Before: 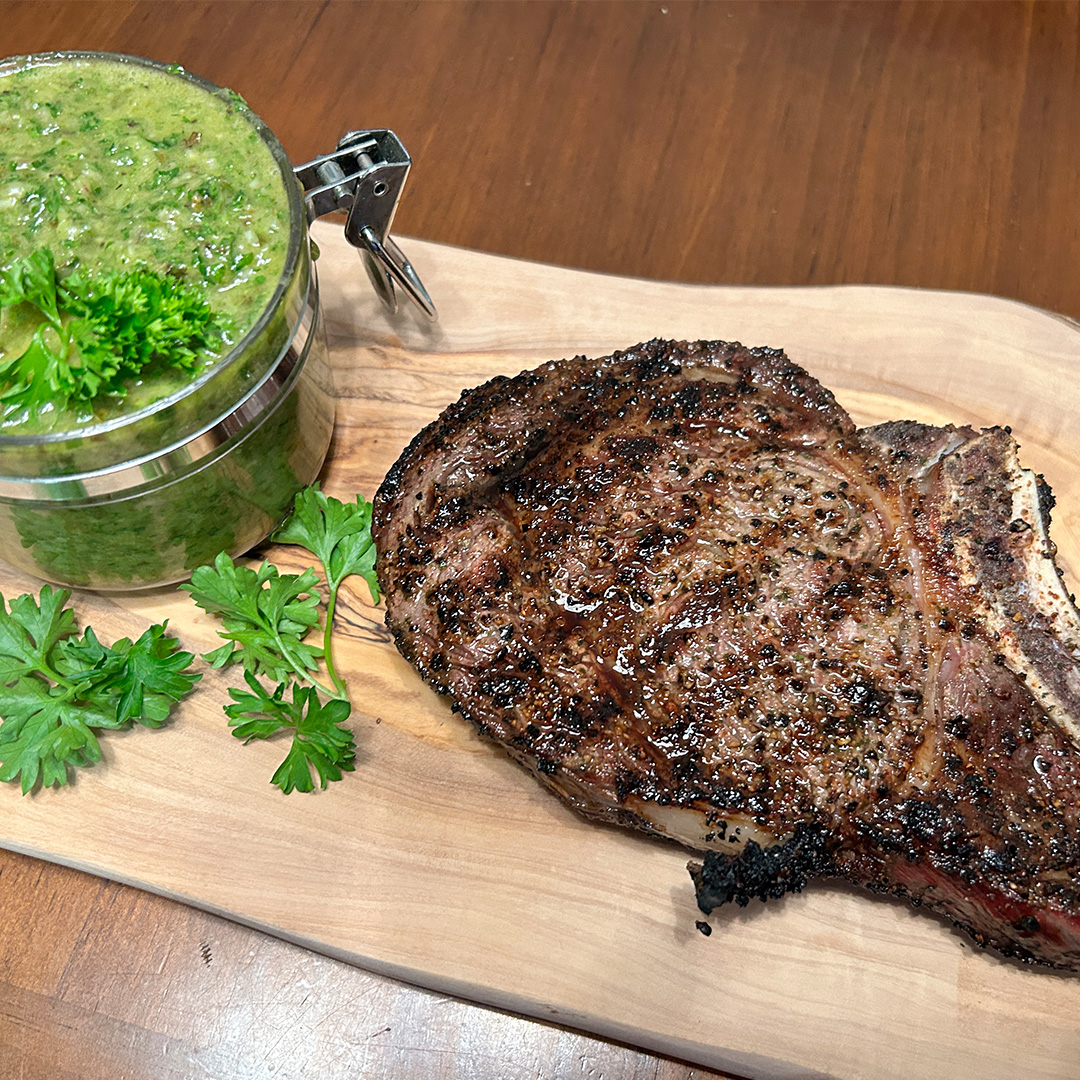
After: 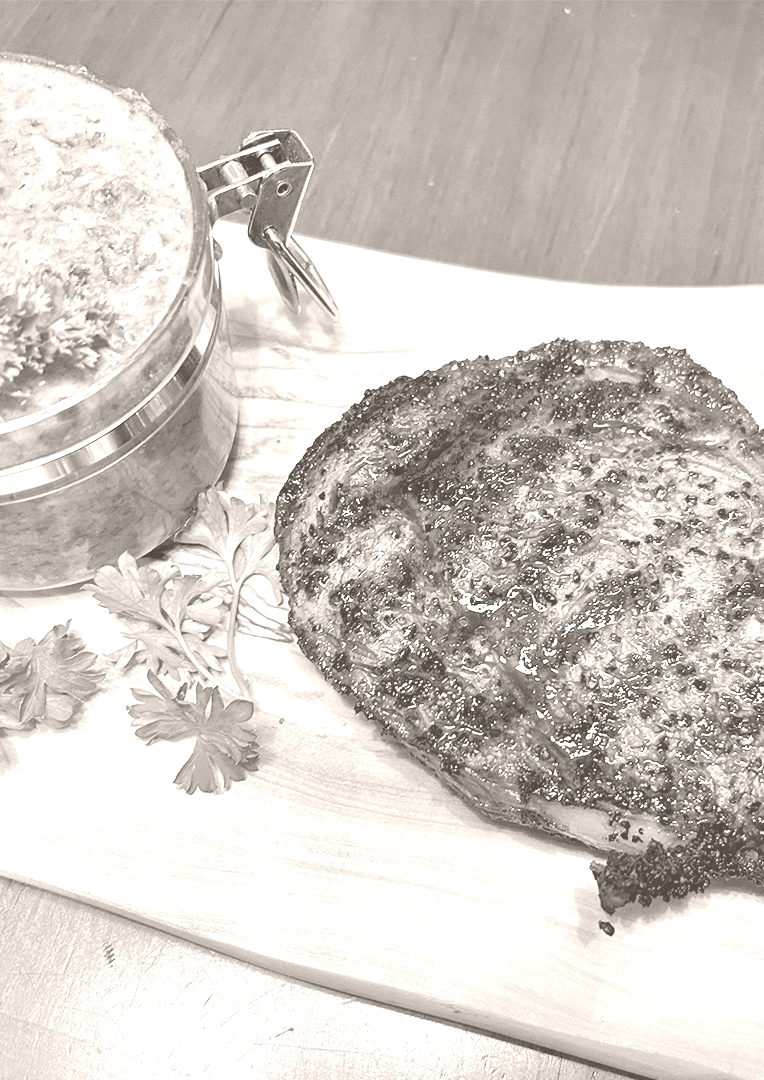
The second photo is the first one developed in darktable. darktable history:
colorize: hue 34.49°, saturation 35.33%, source mix 100%, lightness 55%, version 1
shadows and highlights: shadows 40, highlights -60
grain: coarseness 0.09 ISO, strength 10%
crop and rotate: left 9.061%, right 20.142%
